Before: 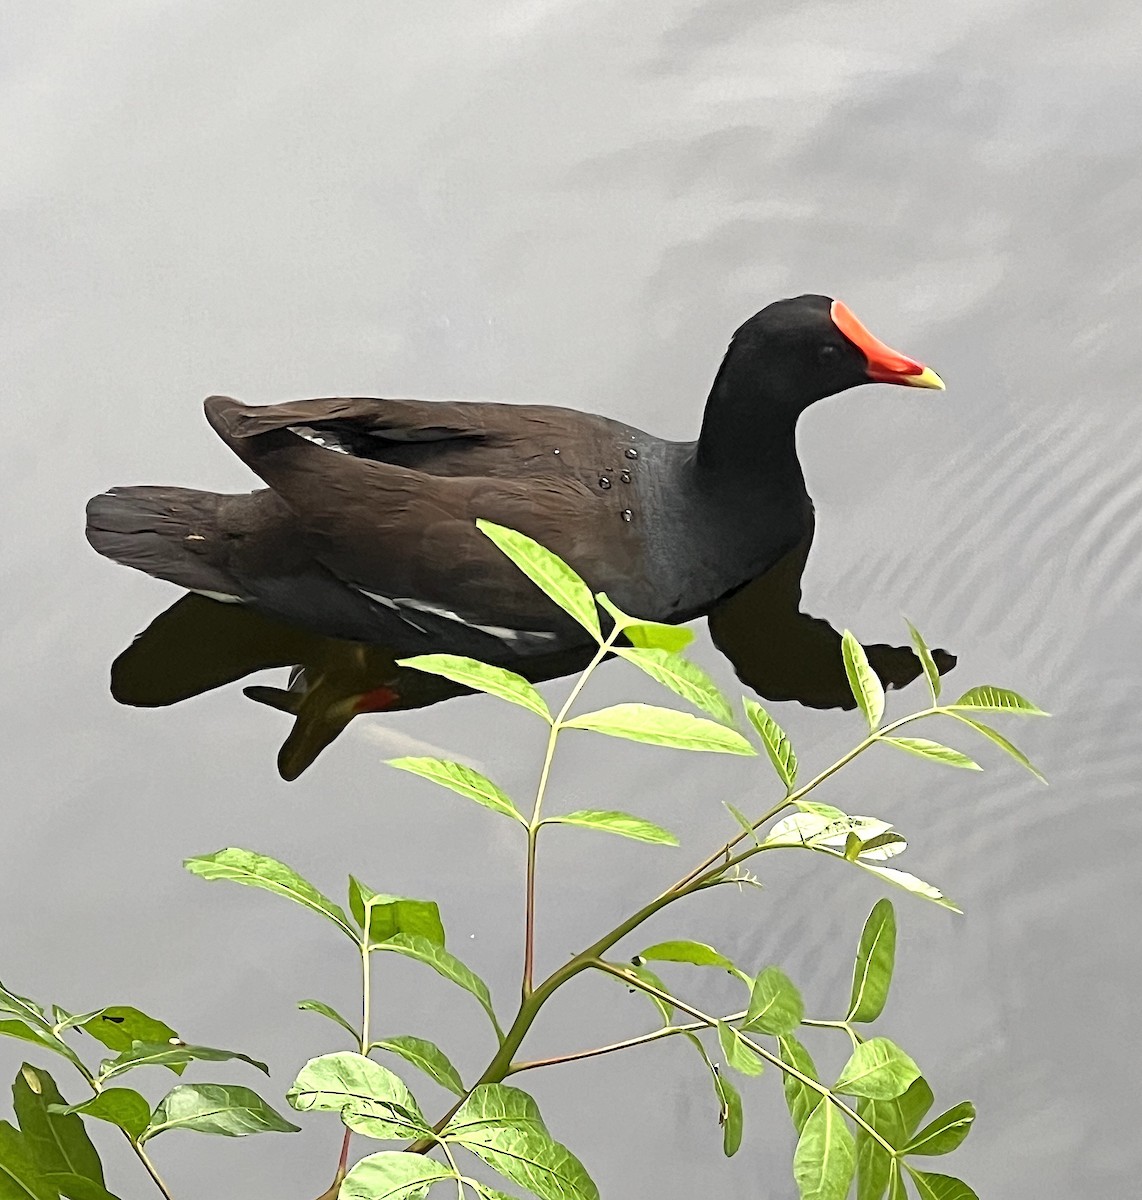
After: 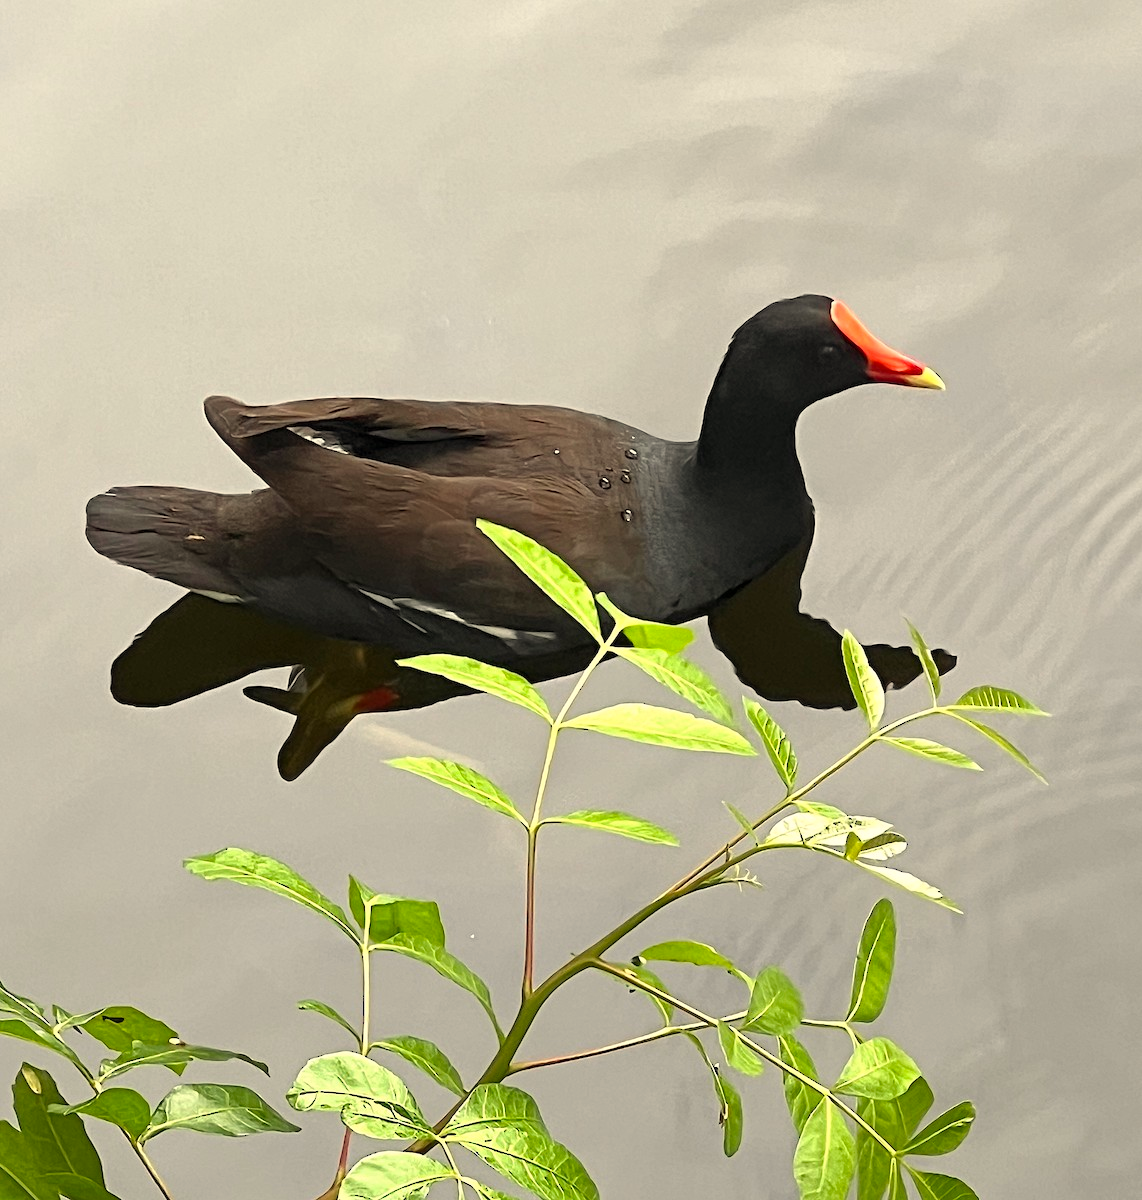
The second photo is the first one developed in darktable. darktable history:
tone equalizer: on, module defaults
white balance: red 1.029, blue 0.92
